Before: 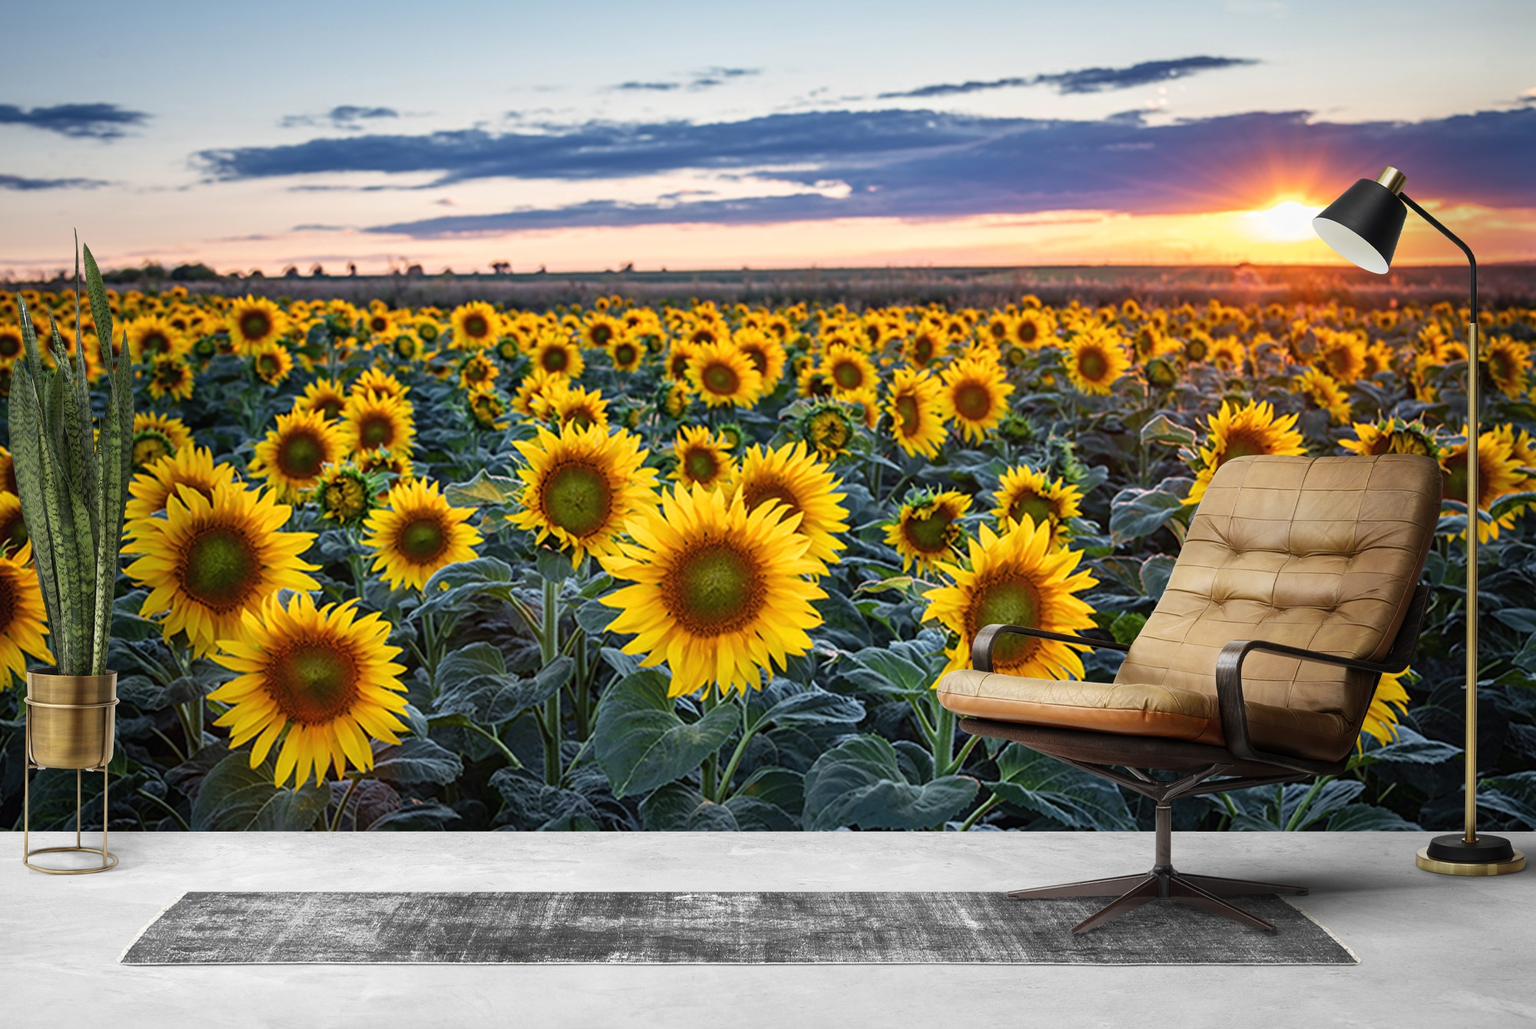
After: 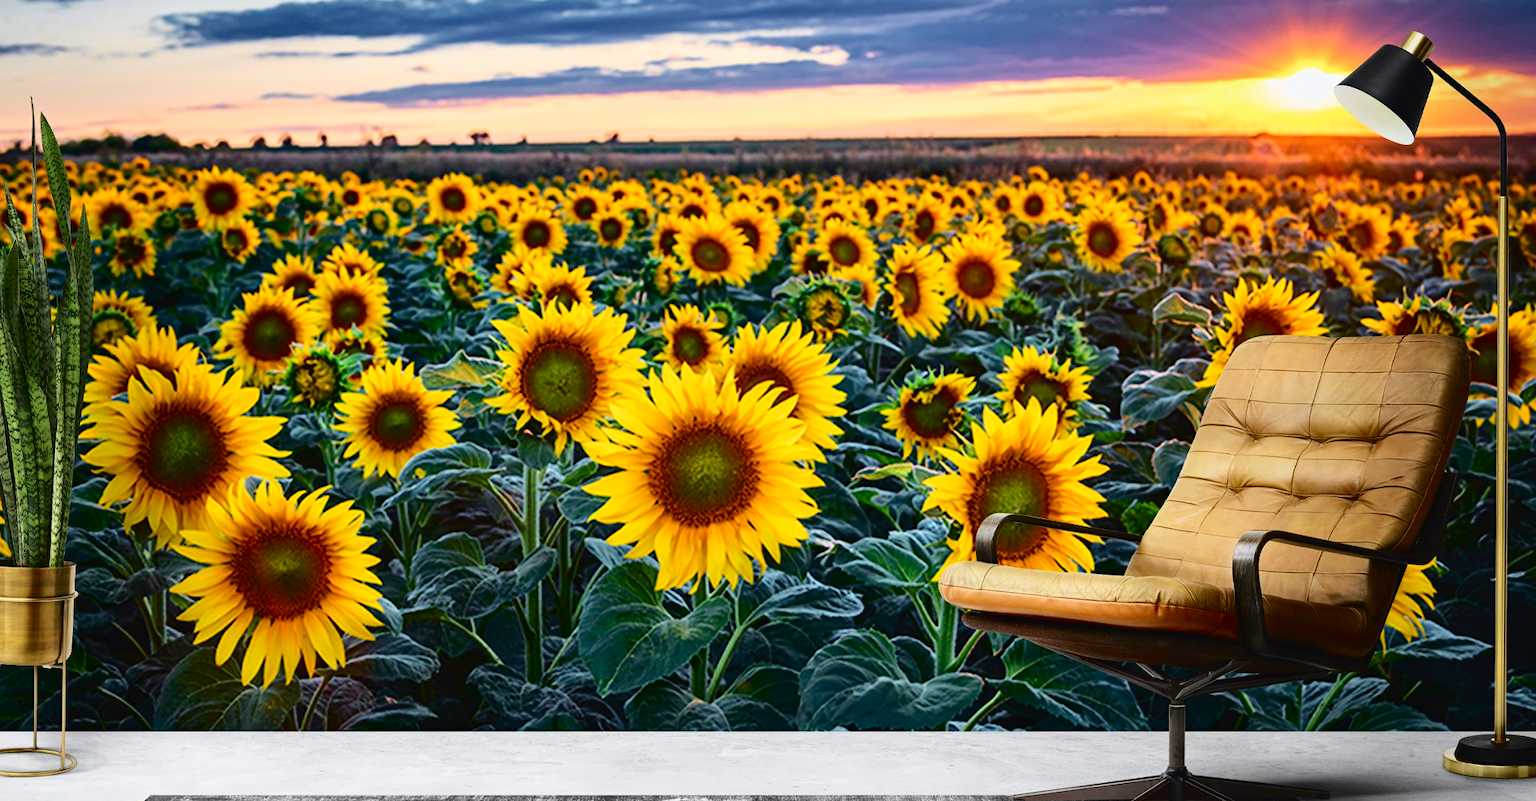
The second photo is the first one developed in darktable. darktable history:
crop and rotate: left 2.991%, top 13.302%, right 1.981%, bottom 12.636%
tone curve: curves: ch0 [(0, 0.023) (0.132, 0.075) (0.256, 0.2) (0.454, 0.495) (0.708, 0.78) (0.844, 0.896) (1, 0.98)]; ch1 [(0, 0) (0.37, 0.308) (0.478, 0.46) (0.499, 0.5) (0.513, 0.508) (0.526, 0.533) (0.59, 0.612) (0.764, 0.804) (1, 1)]; ch2 [(0, 0) (0.312, 0.313) (0.461, 0.454) (0.48, 0.477) (0.503, 0.5) (0.526, 0.54) (0.564, 0.595) (0.631, 0.676) (0.713, 0.767) (0.985, 0.966)], color space Lab, independent channels
haze removal: compatibility mode true, adaptive false
